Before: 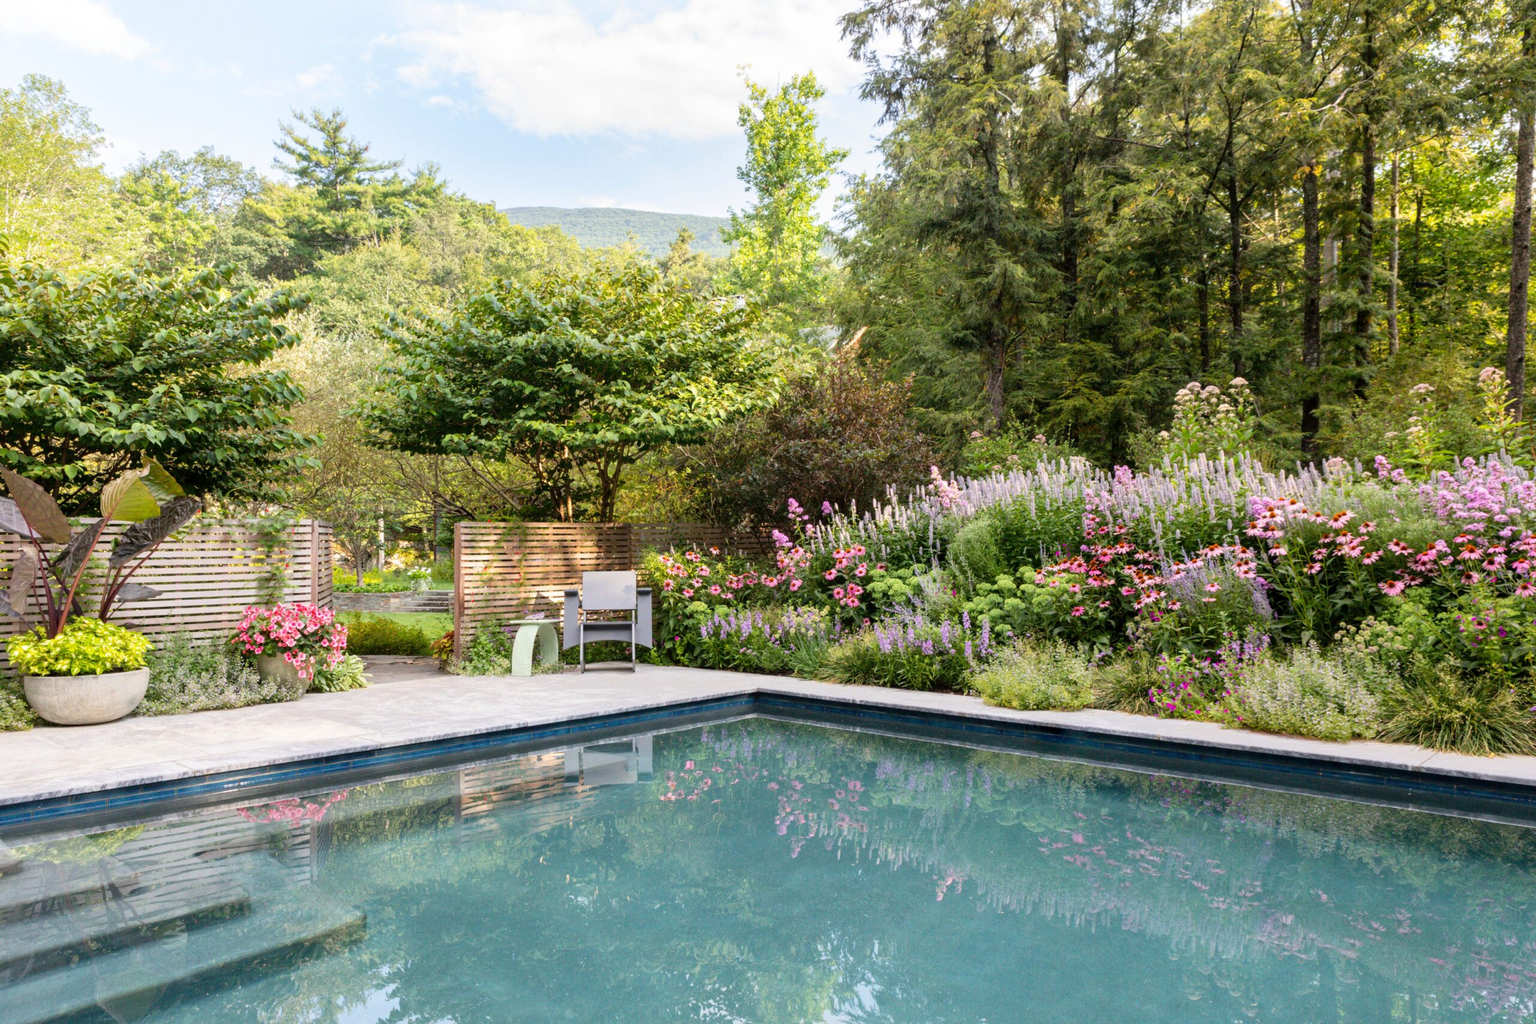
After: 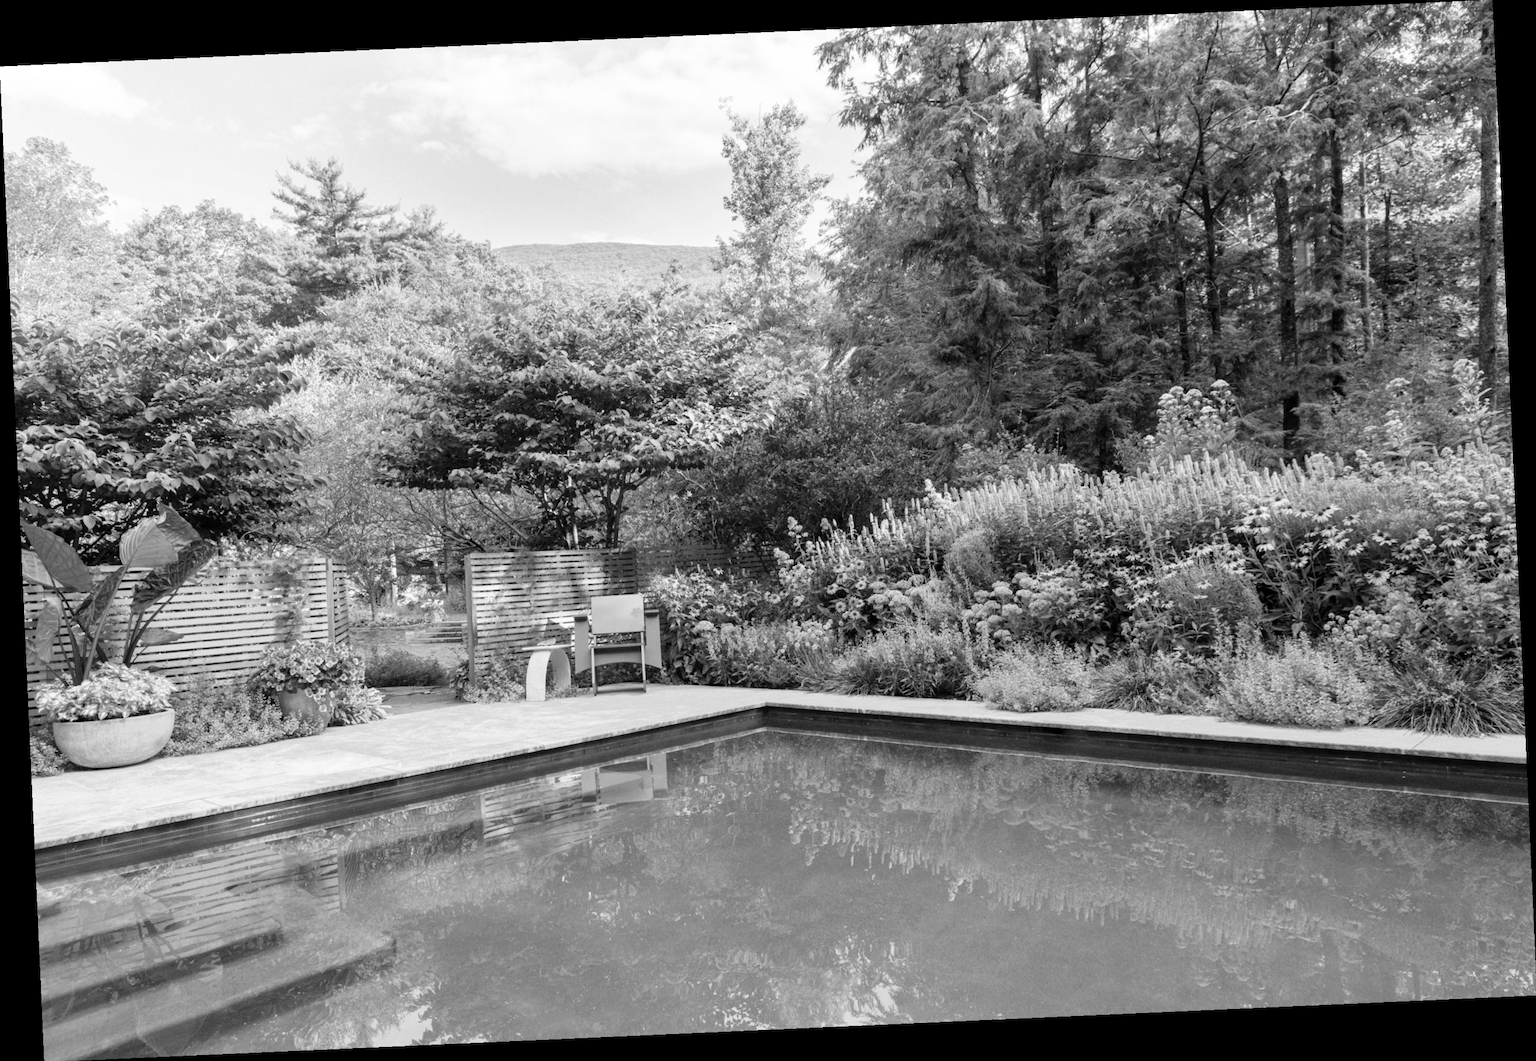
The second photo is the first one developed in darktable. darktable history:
monochrome: on, module defaults
rotate and perspective: rotation -2.56°, automatic cropping off
